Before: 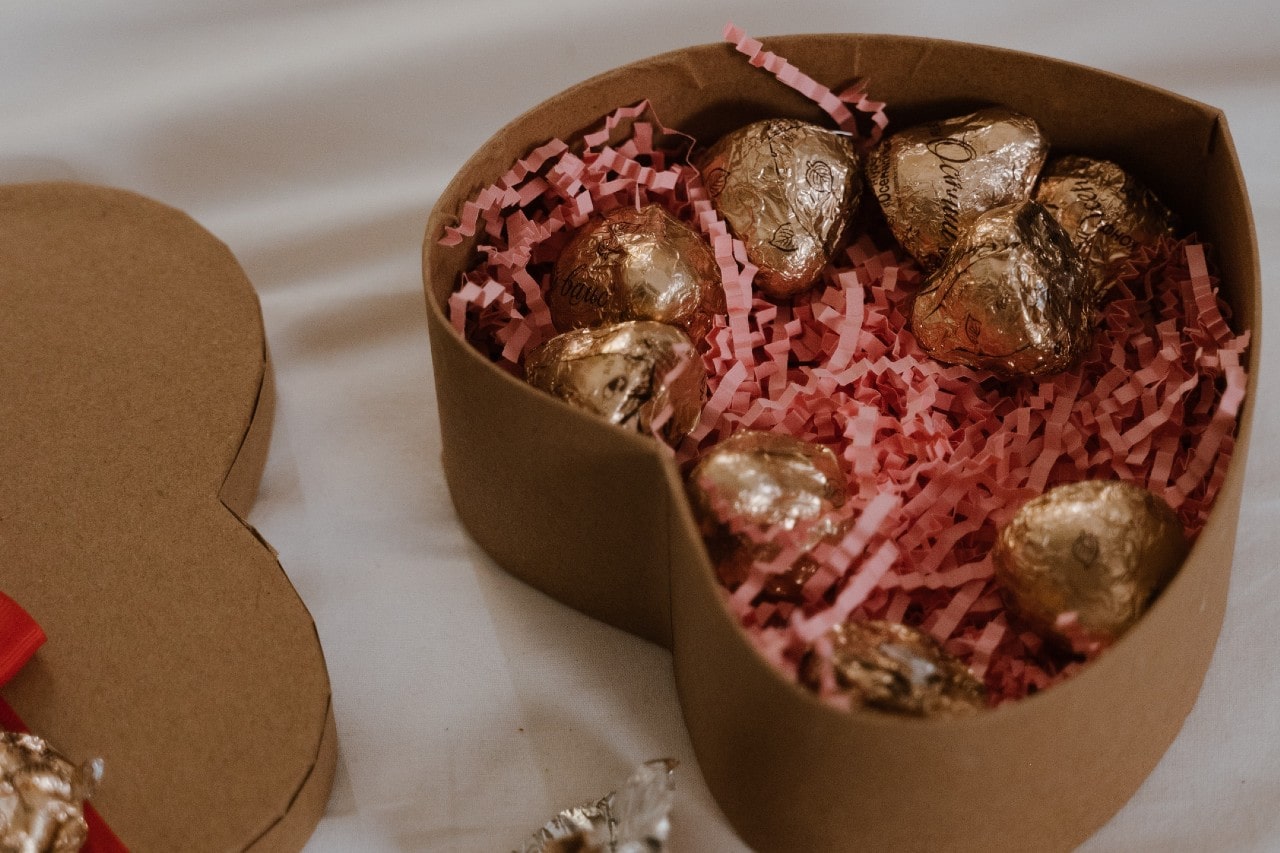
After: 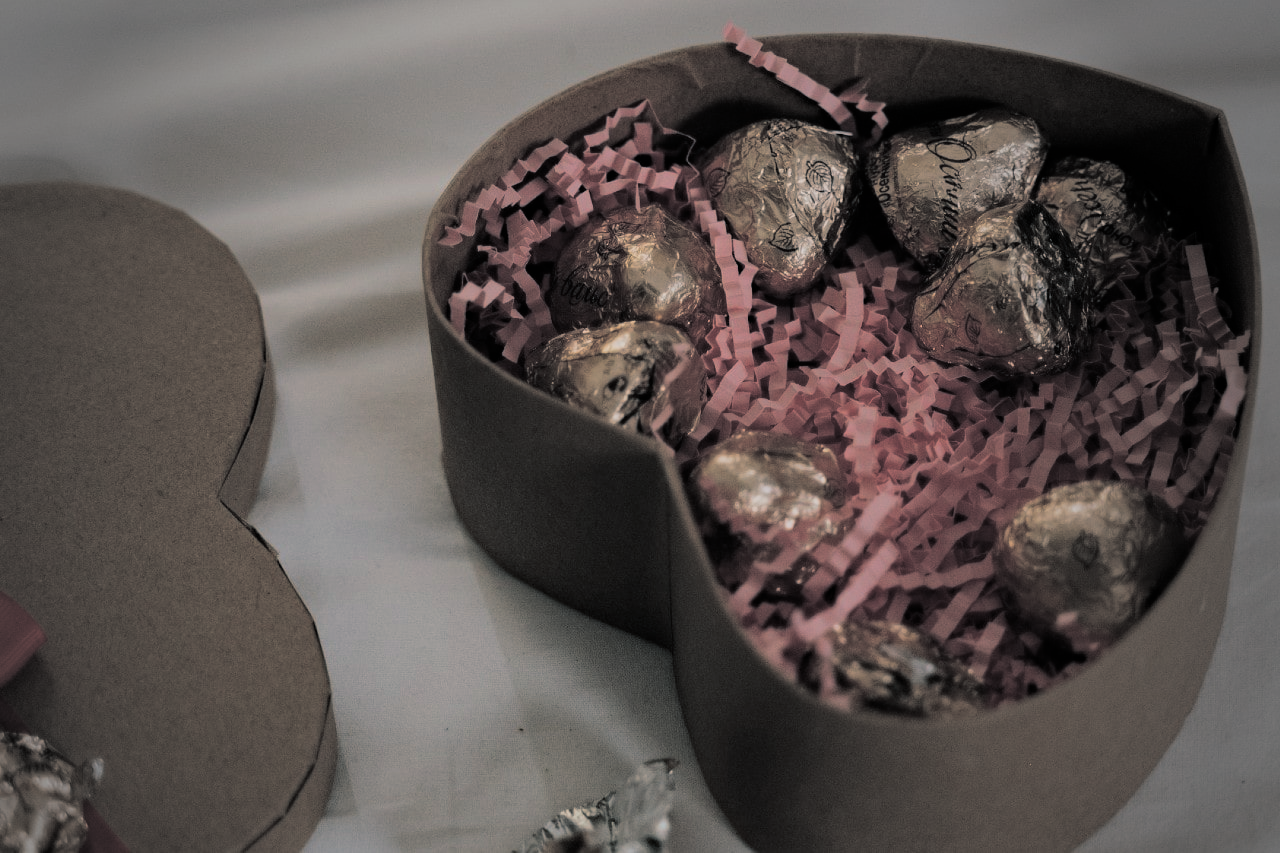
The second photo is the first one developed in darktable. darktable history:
filmic rgb: black relative exposure -8.42 EV, white relative exposure 4.68 EV, hardness 3.82, color science v6 (2022)
haze removal: compatibility mode true, adaptive false
vignetting: fall-off start 64.63%, center (-0.034, 0.148), width/height ratio 0.881
split-toning: shadows › hue 205.2°, shadows › saturation 0.29, highlights › hue 50.4°, highlights › saturation 0.38, balance -49.9
